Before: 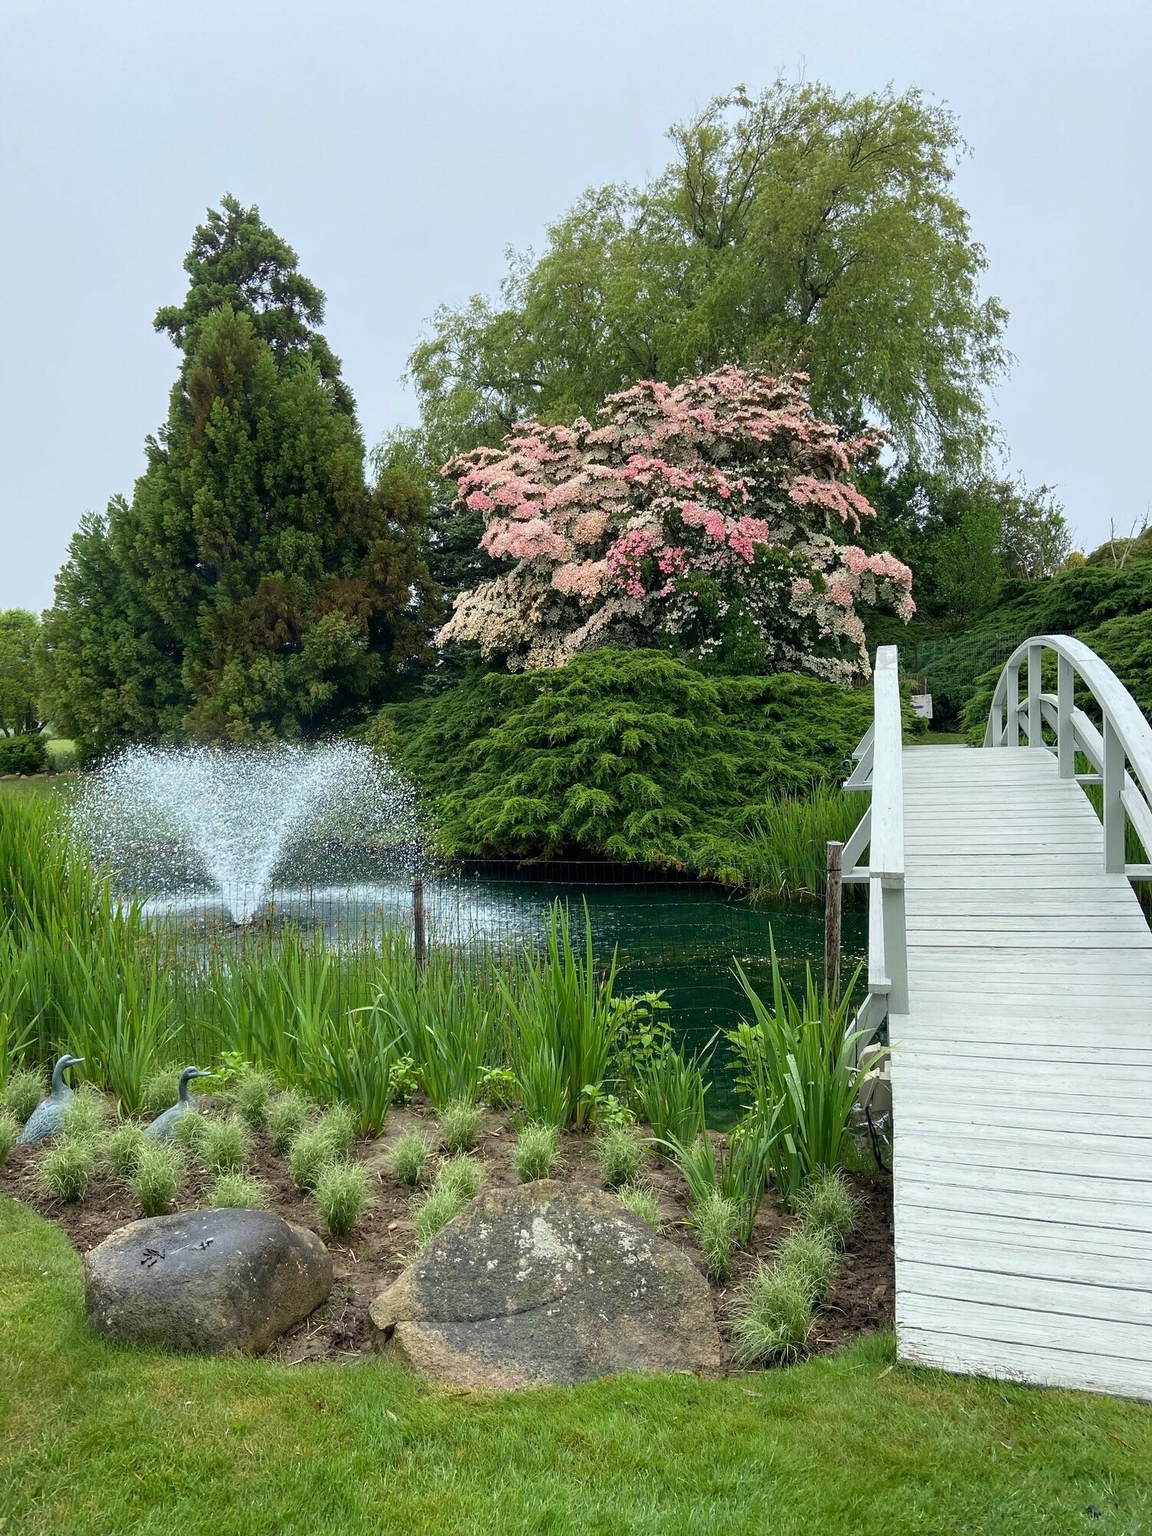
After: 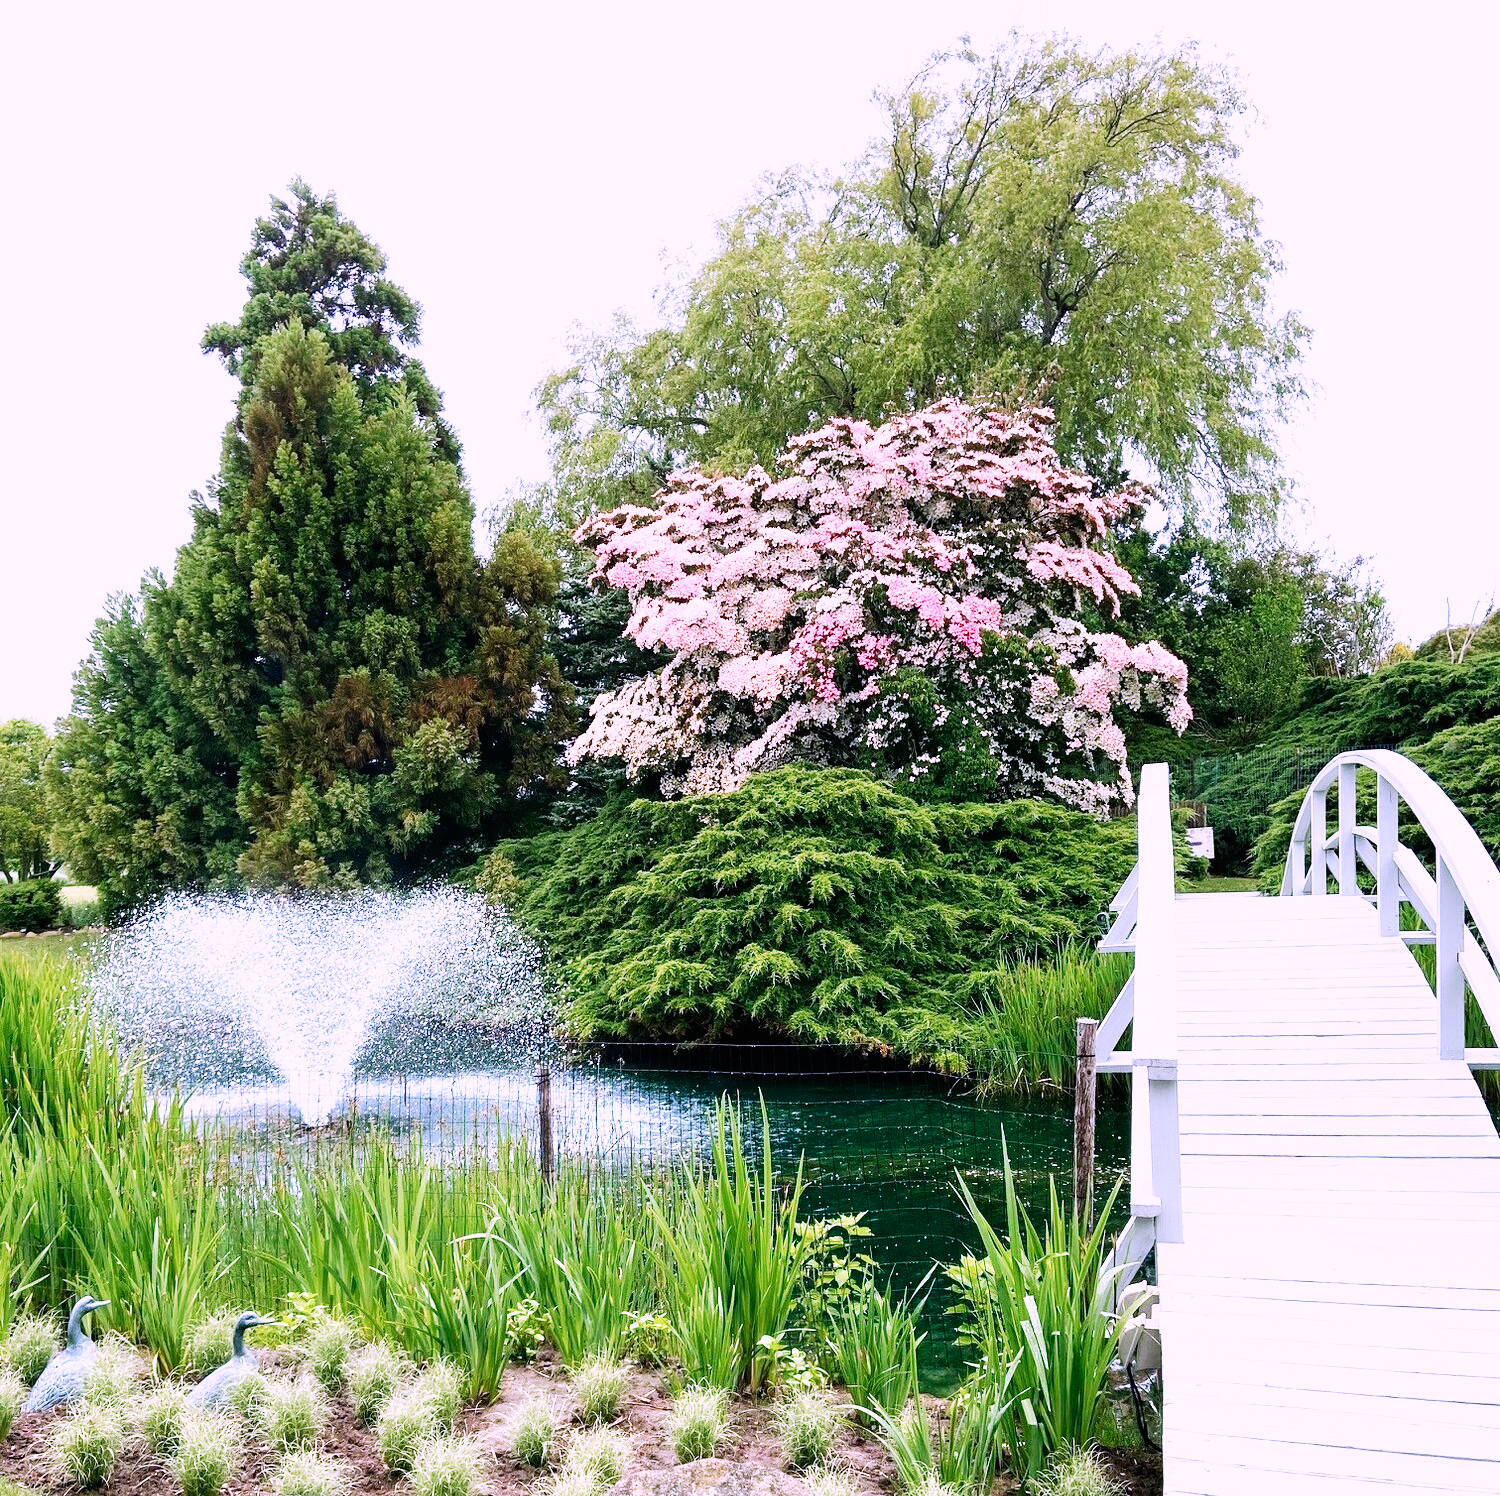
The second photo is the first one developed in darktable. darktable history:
crop: top 3.873%, bottom 21.323%
base curve: curves: ch0 [(0, 0) (0.007, 0.004) (0.027, 0.03) (0.046, 0.07) (0.207, 0.54) (0.442, 0.872) (0.673, 0.972) (1, 1)], preserve colors none
color correction: highlights a* 15.19, highlights b* -25.31
